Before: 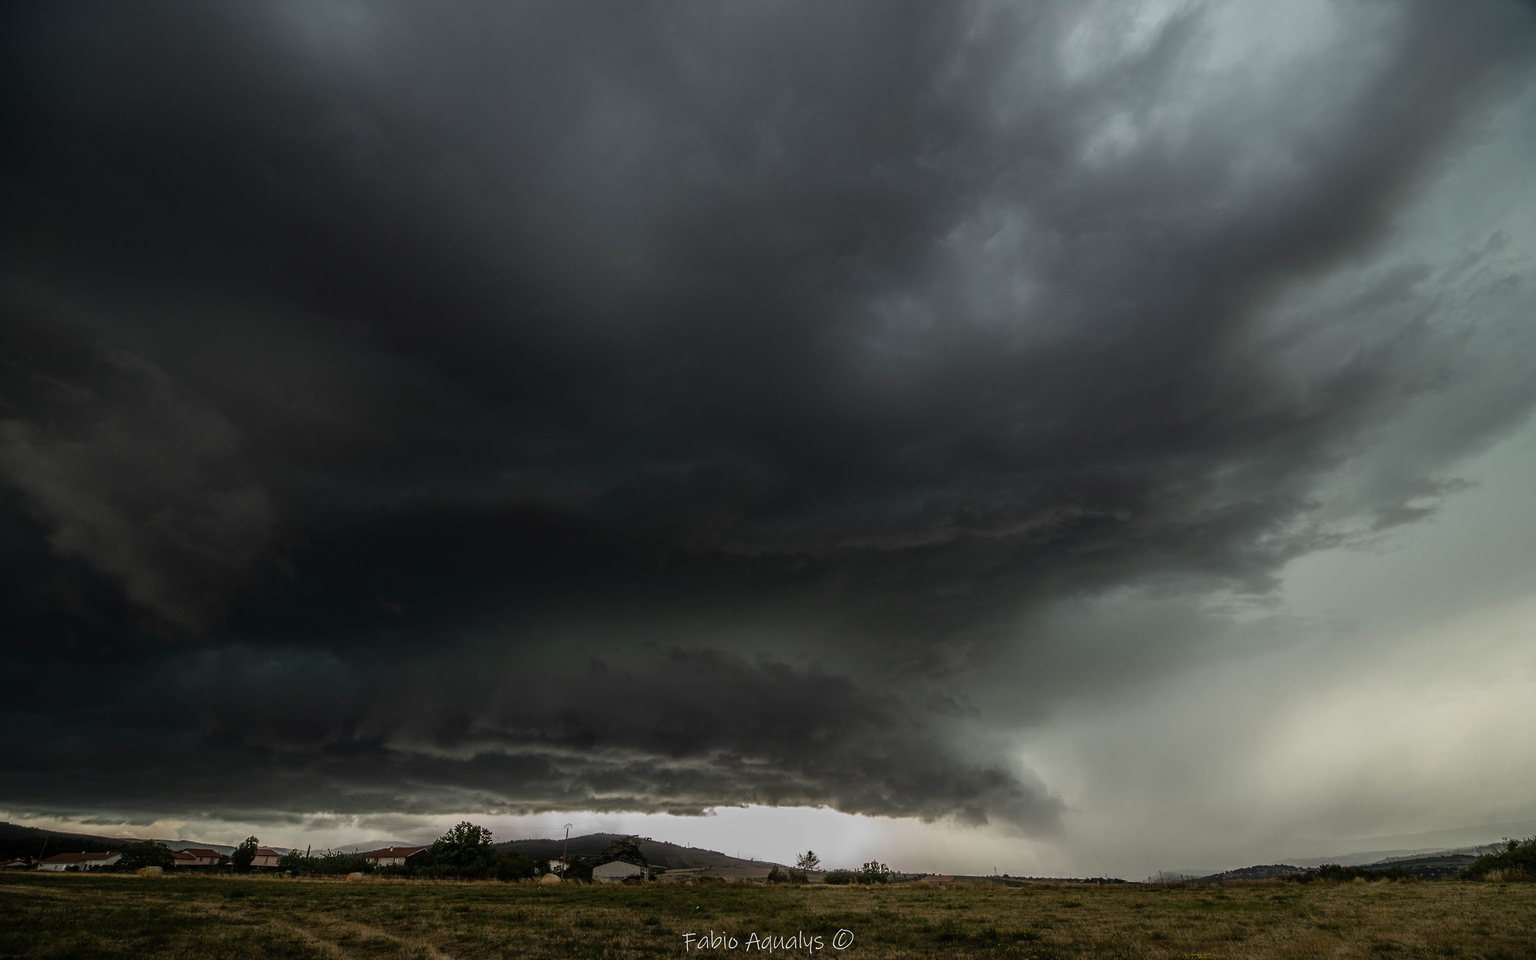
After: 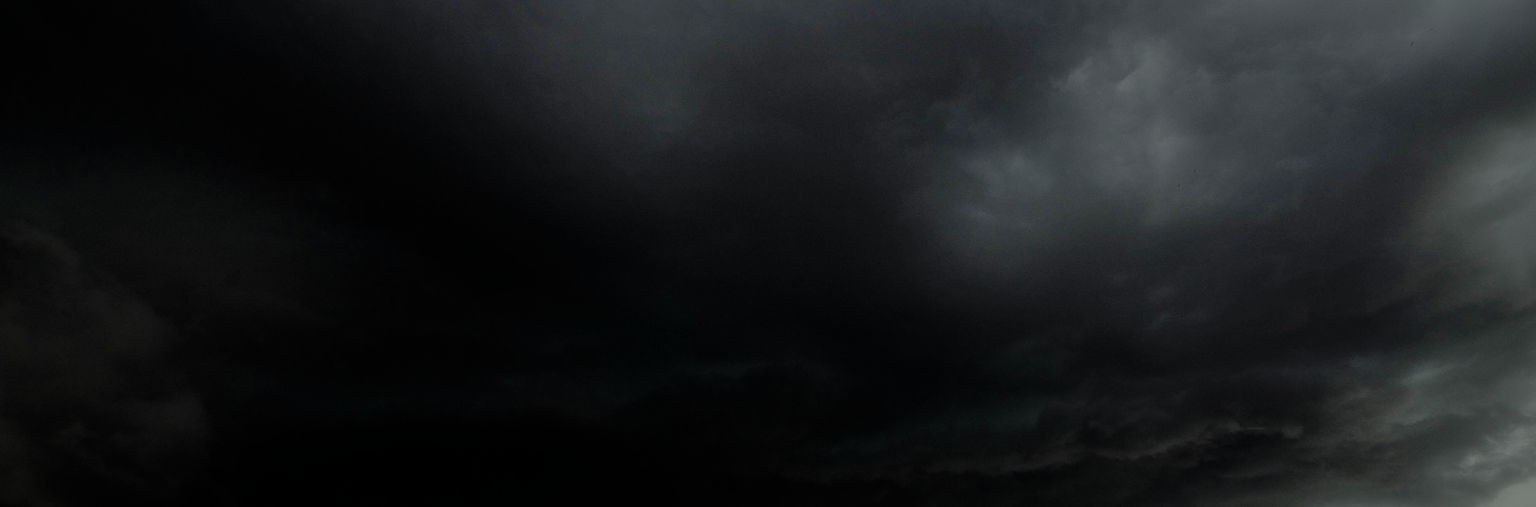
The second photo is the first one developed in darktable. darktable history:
crop: left 7.036%, top 18.398%, right 14.379%, bottom 40.043%
filmic rgb: middle gray luminance 29%, black relative exposure -10.3 EV, white relative exposure 5.5 EV, threshold 6 EV, target black luminance 0%, hardness 3.95, latitude 2.04%, contrast 1.132, highlights saturation mix 5%, shadows ↔ highlights balance 15.11%, preserve chrominance no, color science v3 (2019), use custom middle-gray values true, iterations of high-quality reconstruction 0, enable highlight reconstruction true
shadows and highlights: on, module defaults
color zones: curves: ch0 [(0, 0.5) (0.125, 0.4) (0.25, 0.5) (0.375, 0.4) (0.5, 0.4) (0.625, 0.35) (0.75, 0.35) (0.875, 0.5)]; ch1 [(0, 0.35) (0.125, 0.45) (0.25, 0.35) (0.375, 0.35) (0.5, 0.35) (0.625, 0.35) (0.75, 0.45) (0.875, 0.35)]; ch2 [(0, 0.6) (0.125, 0.5) (0.25, 0.5) (0.375, 0.6) (0.5, 0.6) (0.625, 0.5) (0.75, 0.5) (0.875, 0.5)]
sharpen: on, module defaults
